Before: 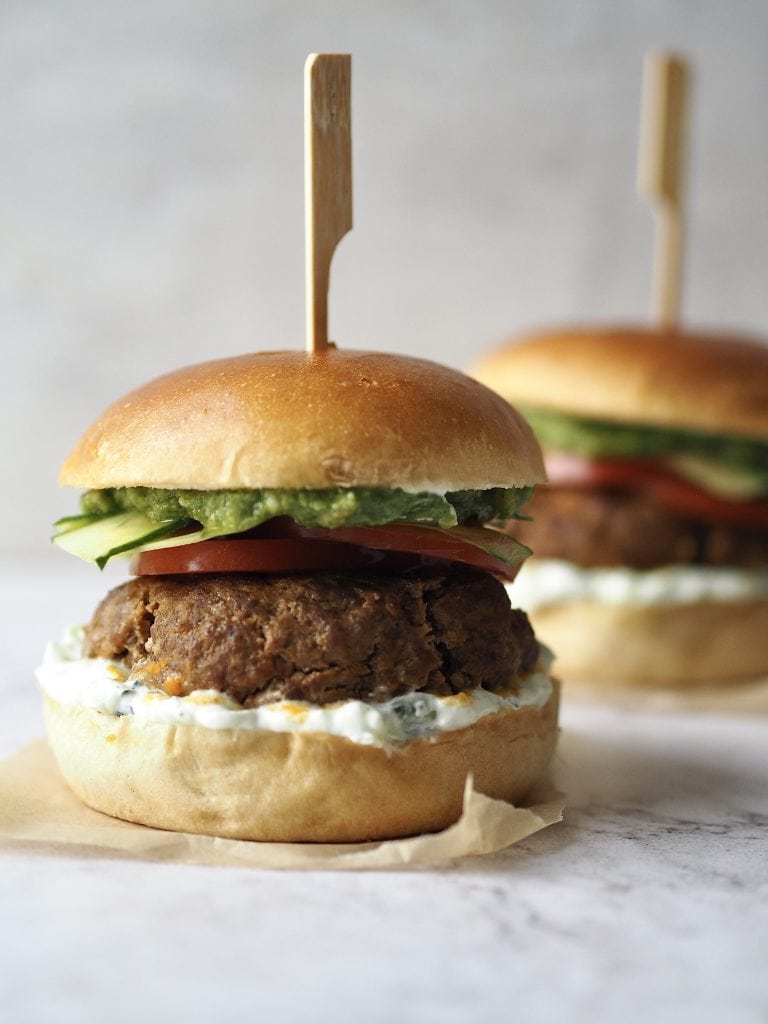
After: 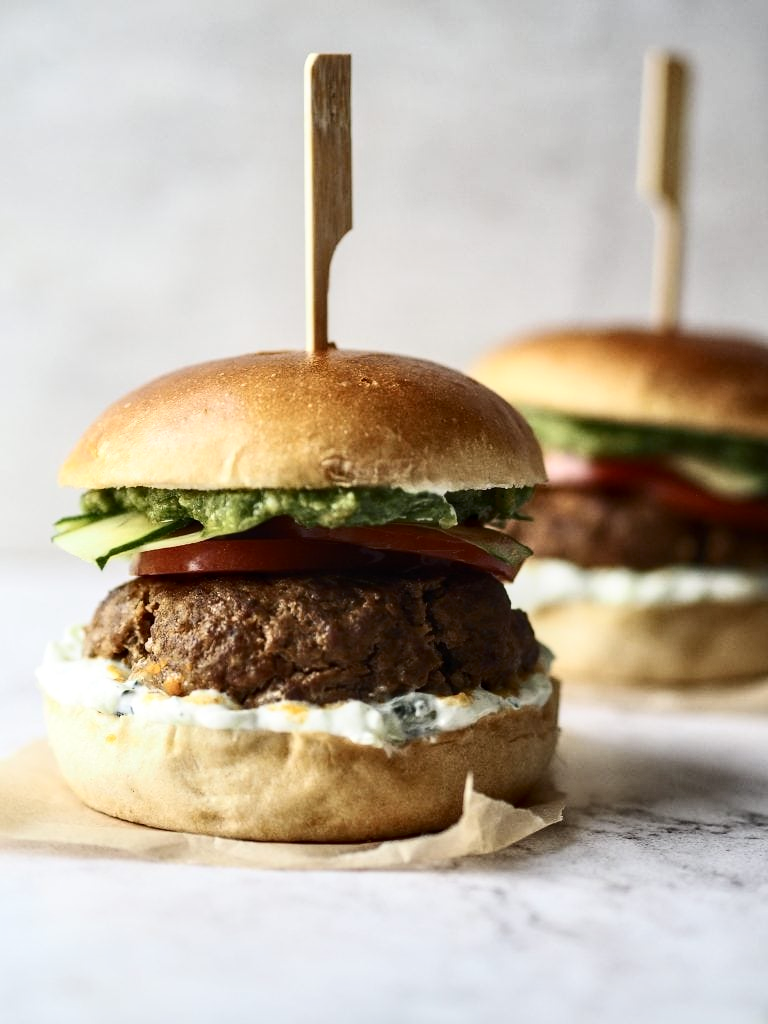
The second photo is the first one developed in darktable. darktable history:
contrast brightness saturation: contrast 0.28
local contrast: detail 130%
